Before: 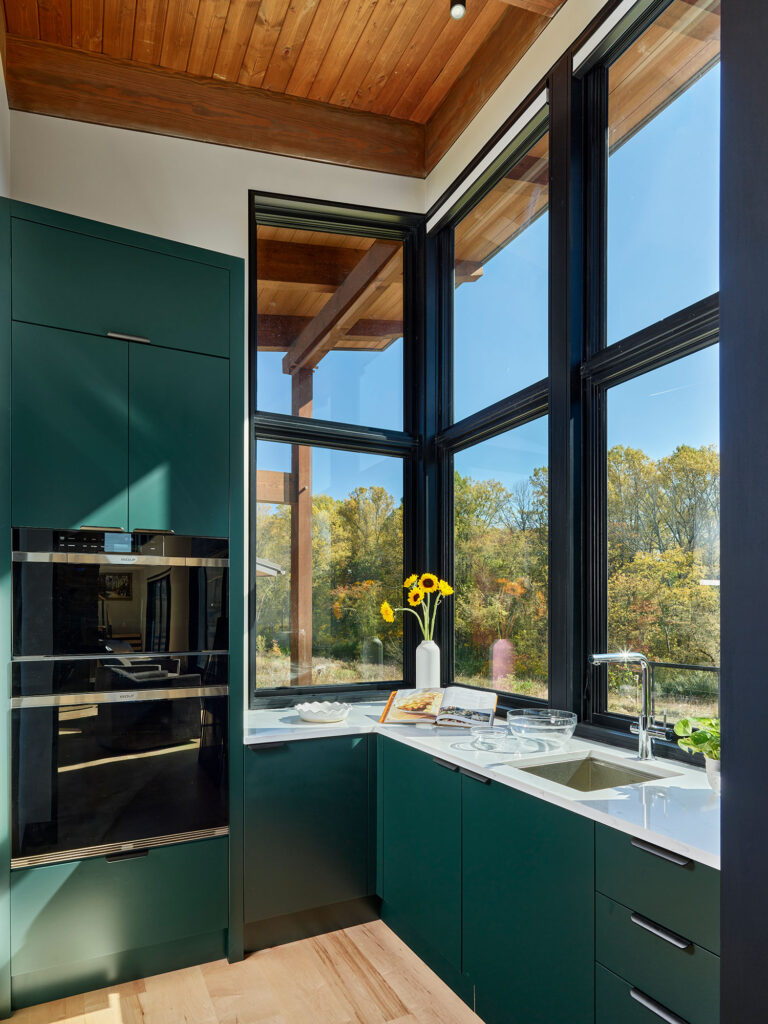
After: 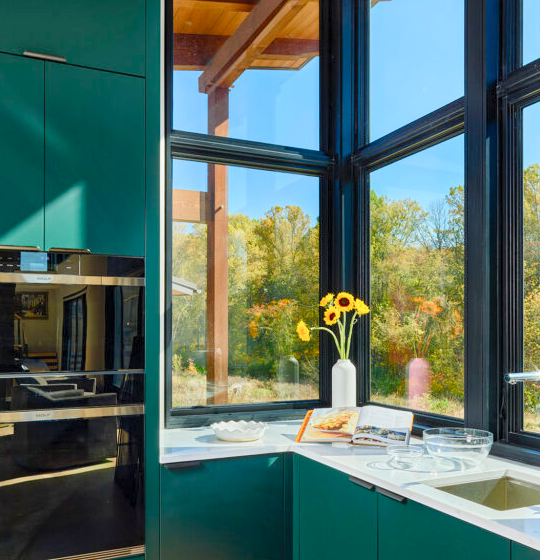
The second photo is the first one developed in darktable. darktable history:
contrast brightness saturation: contrast 0.069, brightness 0.178, saturation 0.413
color balance rgb: perceptual saturation grading › global saturation 20%, perceptual saturation grading › highlights -49.306%, perceptual saturation grading › shadows 24.665%
tone equalizer: edges refinement/feathering 500, mask exposure compensation -1.57 EV, preserve details no
crop: left 11.035%, top 27.499%, right 18.28%, bottom 17.308%
